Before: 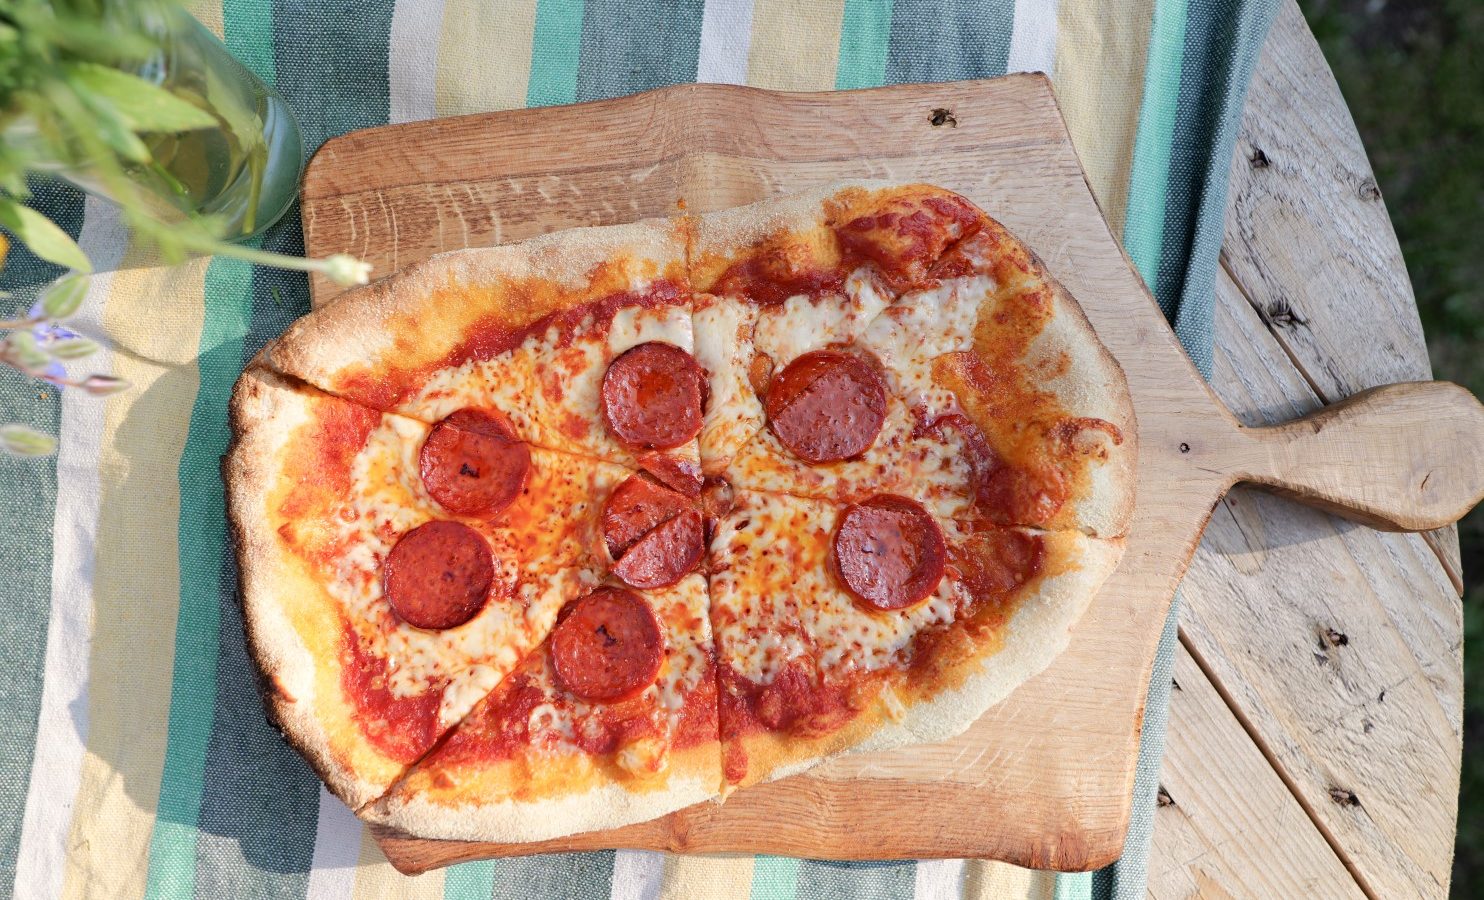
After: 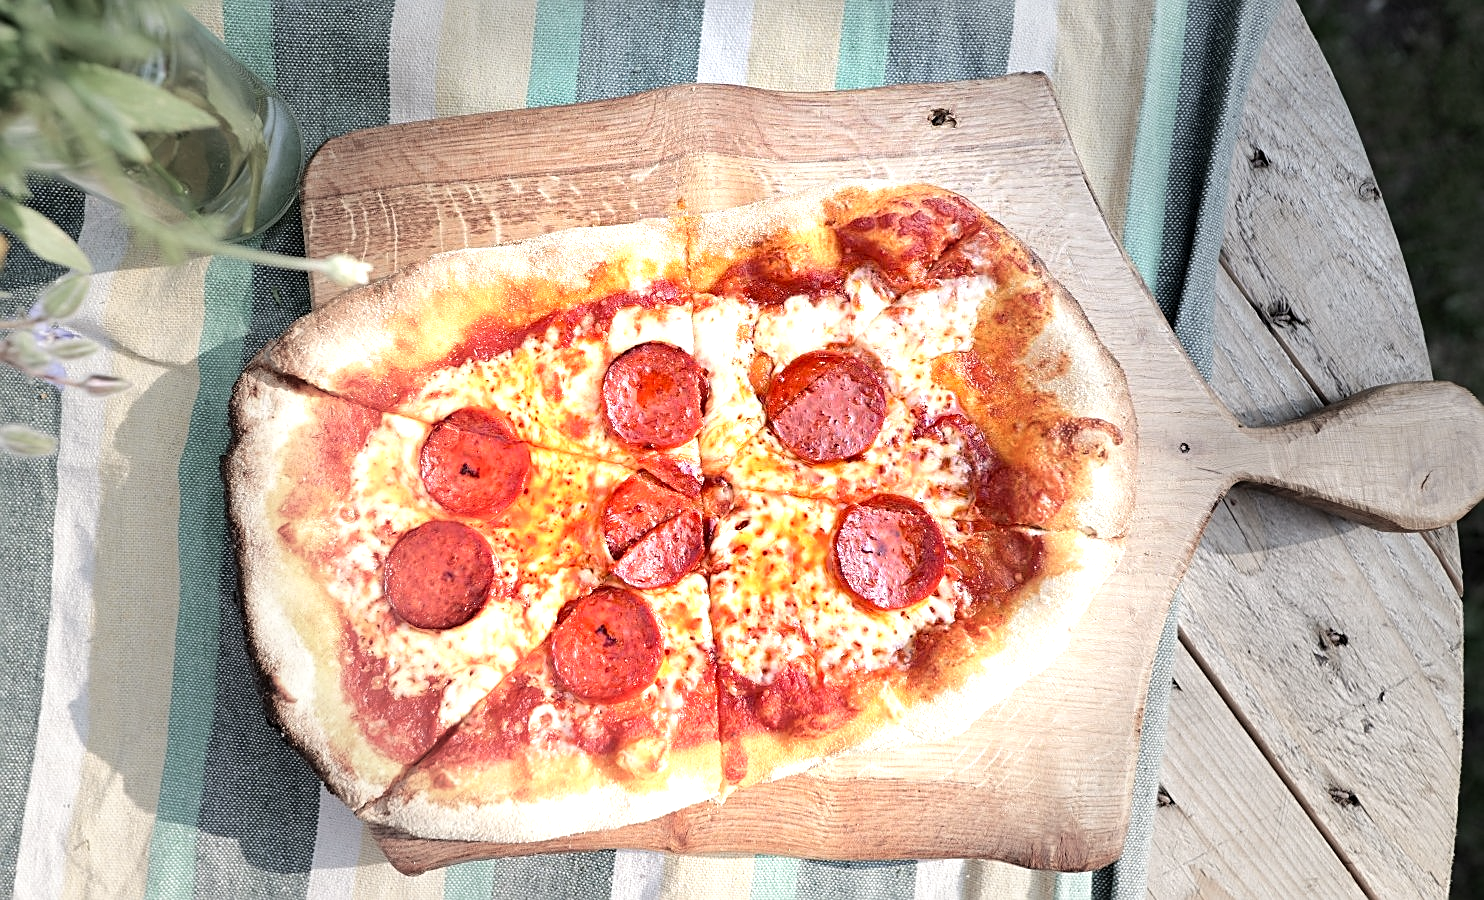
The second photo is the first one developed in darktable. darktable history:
vignetting: fall-off start 31.28%, fall-off radius 34.64%, brightness -0.575
sharpen: on, module defaults
exposure: black level correction 0.001, exposure 1 EV, compensate highlight preservation false
tone equalizer: -8 EV -0.001 EV, -7 EV 0.001 EV, -6 EV -0.002 EV, -5 EV -0.003 EV, -4 EV -0.062 EV, -3 EV -0.222 EV, -2 EV -0.267 EV, -1 EV 0.105 EV, +0 EV 0.303 EV
